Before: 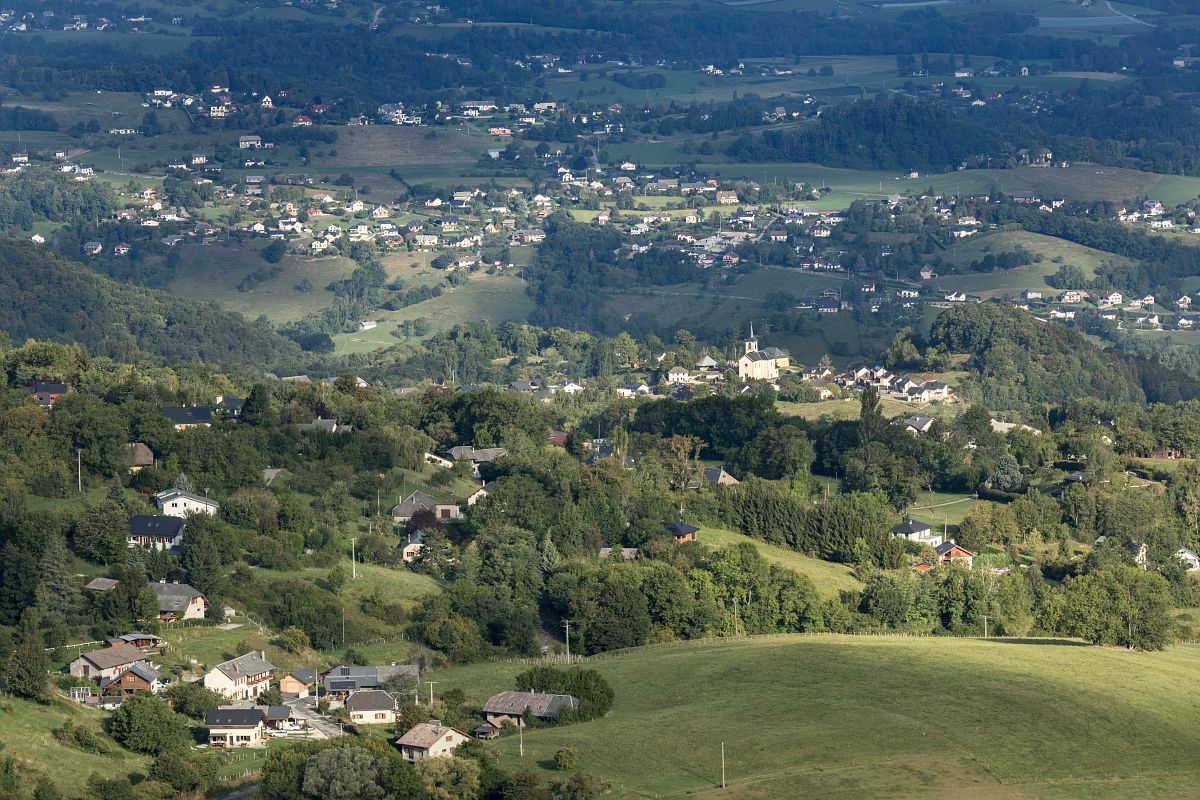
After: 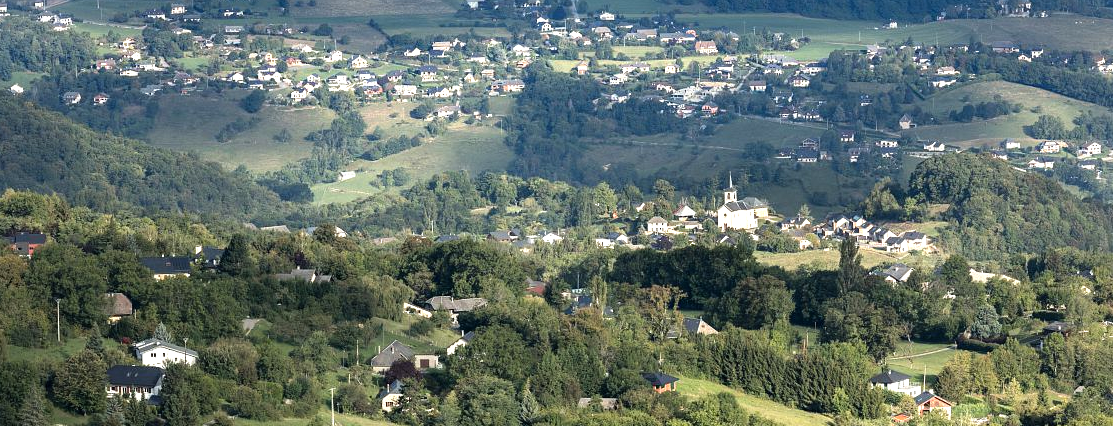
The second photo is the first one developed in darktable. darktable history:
tone equalizer: -8 EV -0.724 EV, -7 EV -0.67 EV, -6 EV -0.581 EV, -5 EV -0.392 EV, -3 EV 0.369 EV, -2 EV 0.6 EV, -1 EV 0.682 EV, +0 EV 0.741 EV, mask exposure compensation -0.498 EV
crop: left 1.791%, top 18.868%, right 5.298%, bottom 27.829%
